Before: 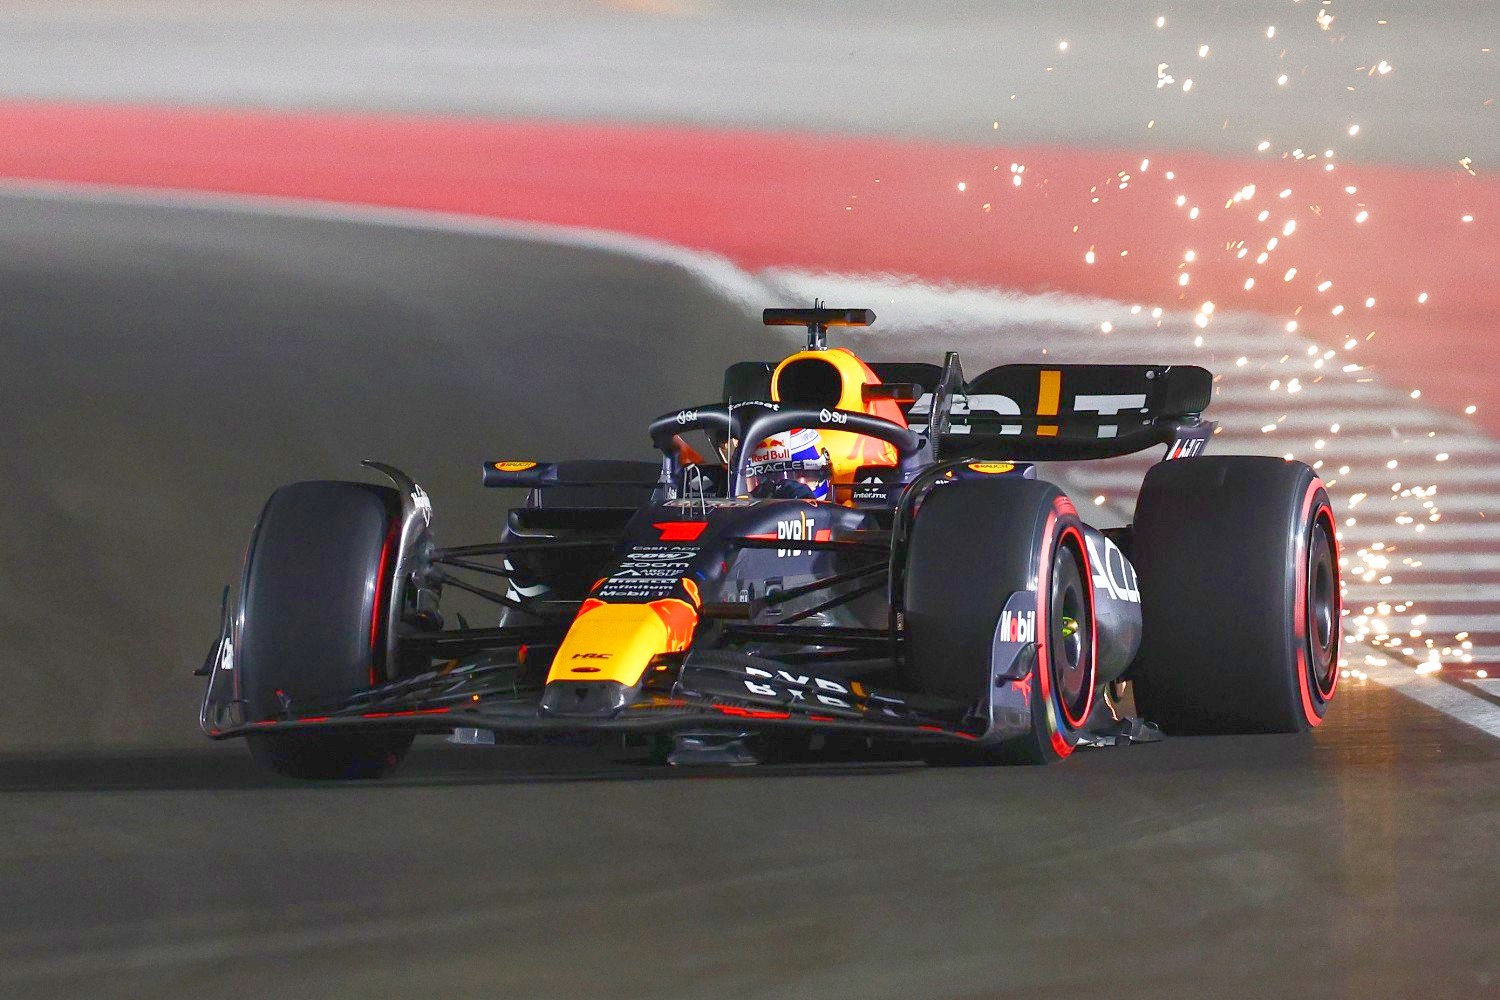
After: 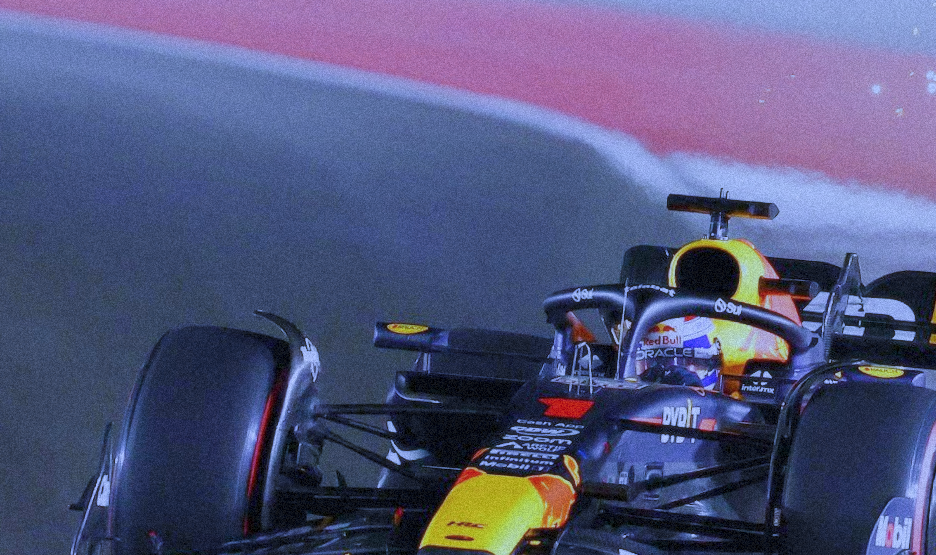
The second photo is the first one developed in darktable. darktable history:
crop and rotate: angle -4.99°, left 2.122%, top 6.945%, right 27.566%, bottom 30.519%
white balance: red 0.766, blue 1.537
filmic rgb: black relative exposure -7.65 EV, white relative exposure 4.56 EV, hardness 3.61
grain: coarseness 9.38 ISO, strength 34.99%, mid-tones bias 0%
soften: size 10%, saturation 50%, brightness 0.2 EV, mix 10%
